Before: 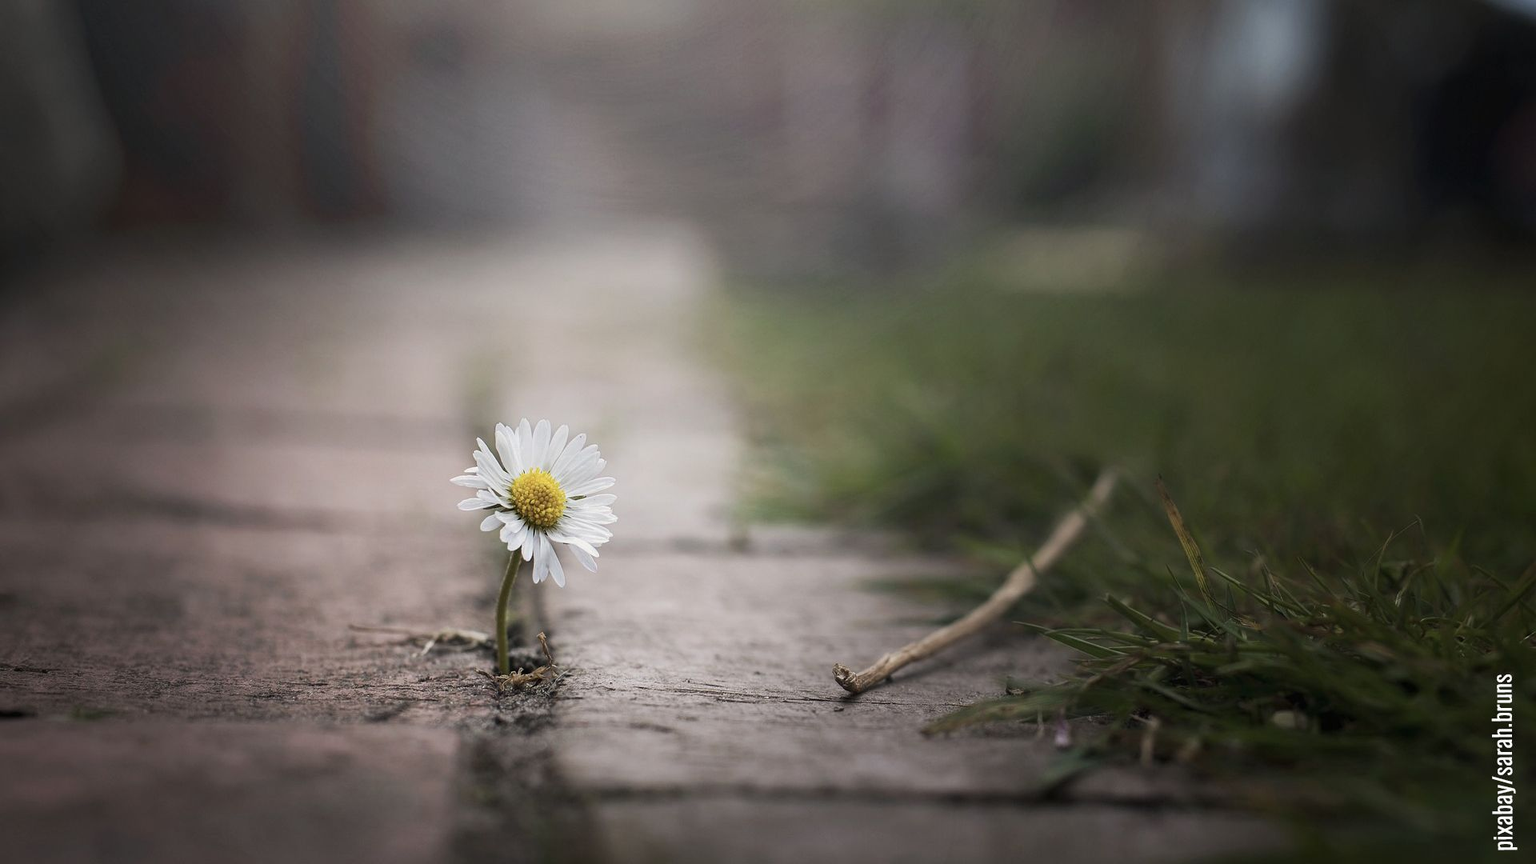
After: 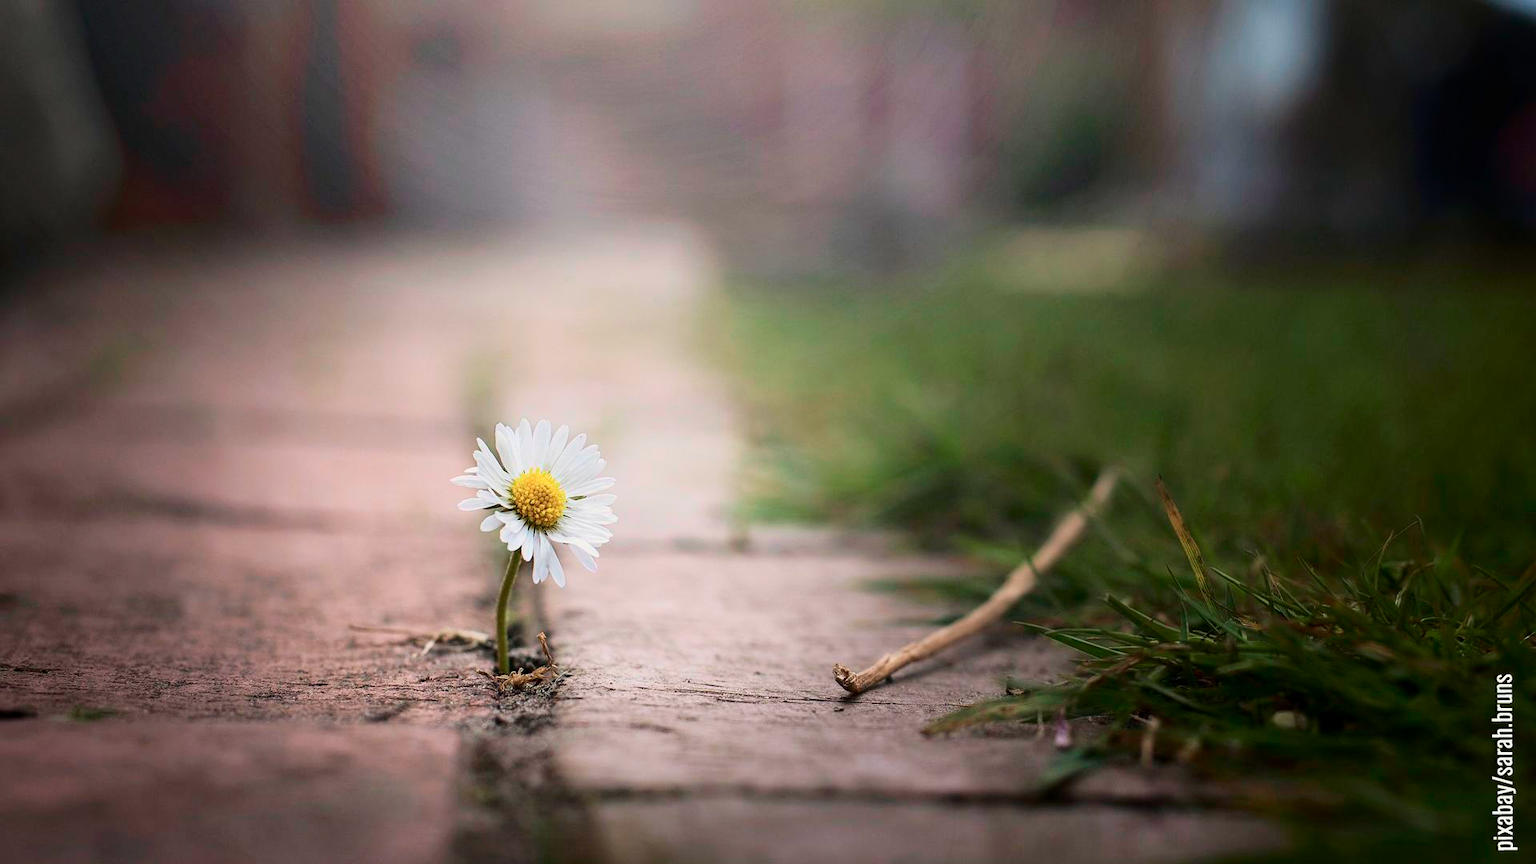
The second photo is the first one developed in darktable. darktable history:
tone equalizer: on, module defaults
tone curve: curves: ch0 [(0, 0) (0.091, 0.077) (0.389, 0.458) (0.745, 0.82) (0.856, 0.899) (0.92, 0.938) (1, 0.973)]; ch1 [(0, 0) (0.437, 0.404) (0.5, 0.5) (0.529, 0.55) (0.58, 0.6) (0.616, 0.649) (1, 1)]; ch2 [(0, 0) (0.442, 0.415) (0.5, 0.5) (0.535, 0.557) (0.585, 0.62) (1, 1)], color space Lab, independent channels, preserve colors none
